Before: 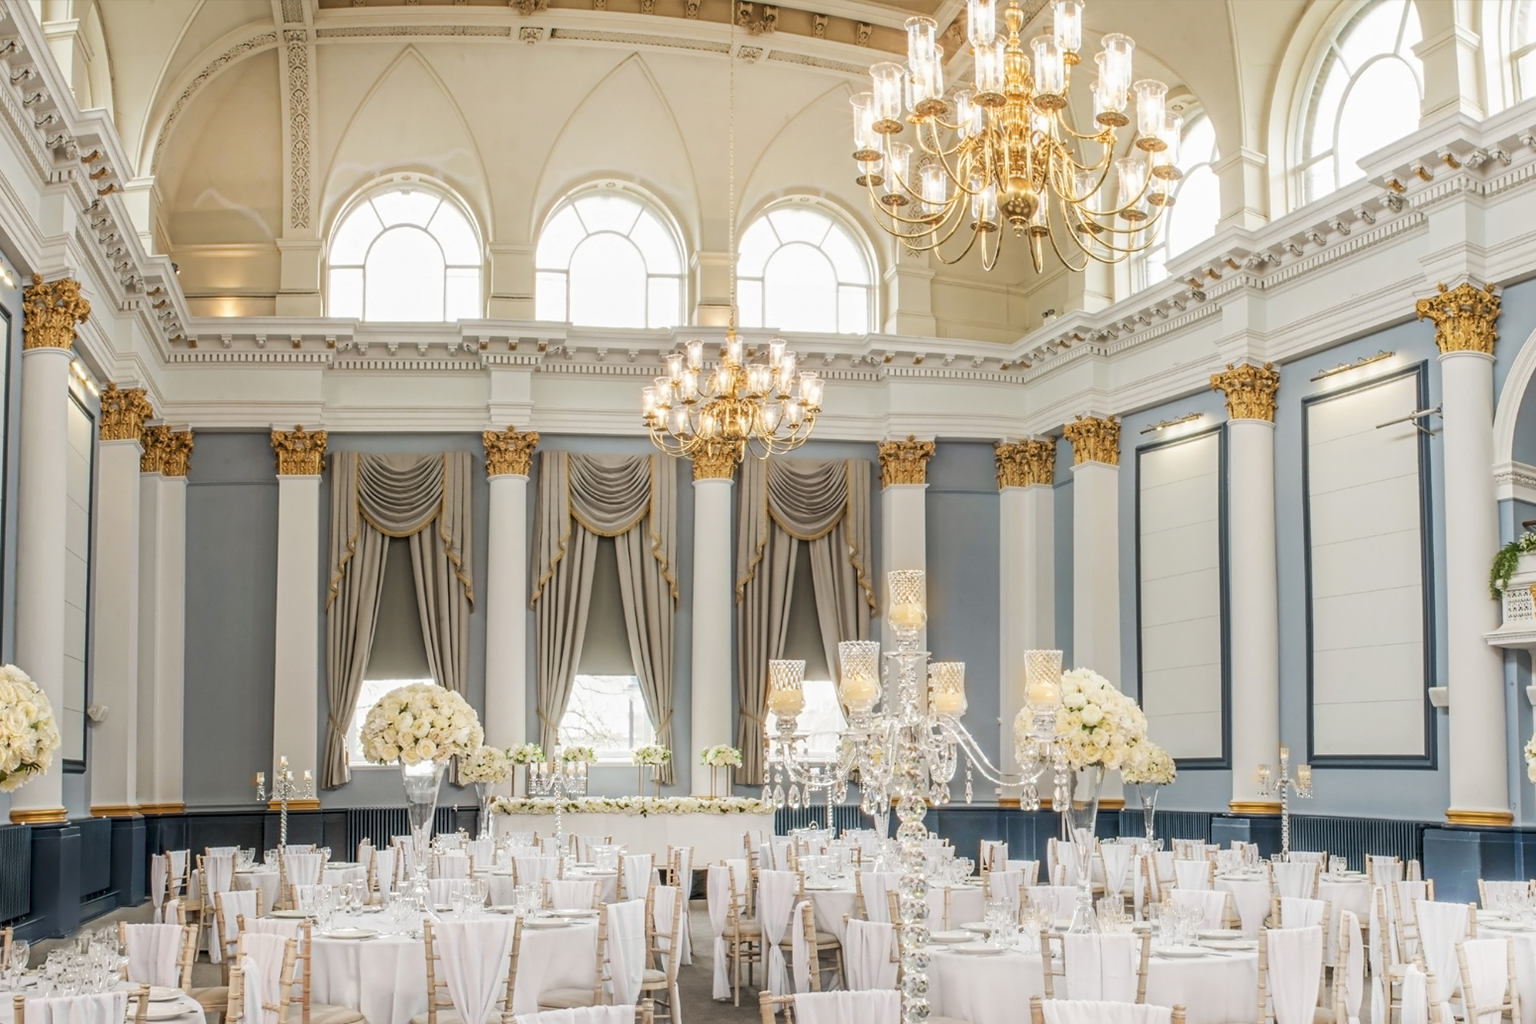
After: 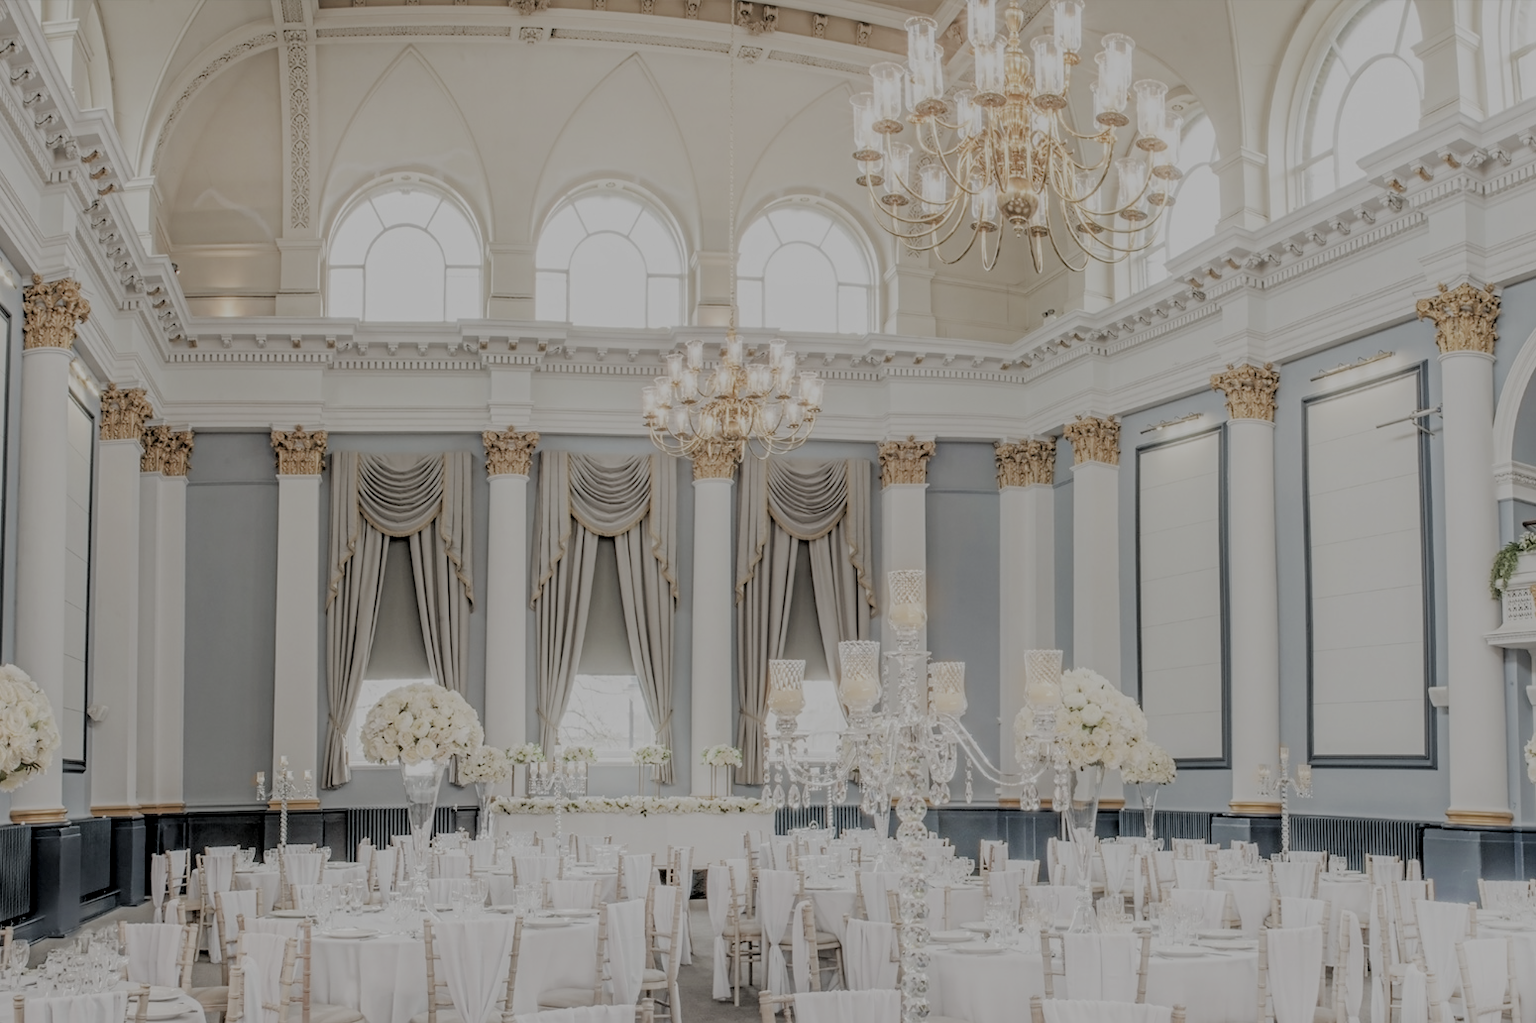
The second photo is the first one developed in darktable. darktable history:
filmic rgb: black relative exposure -4.46 EV, white relative exposure 6.62 EV, hardness 1.9, contrast 0.512
levels: black 3.84%
color correction: highlights b* 0.019, saturation 0.542
local contrast: highlights 105%, shadows 102%, detail 119%, midtone range 0.2
